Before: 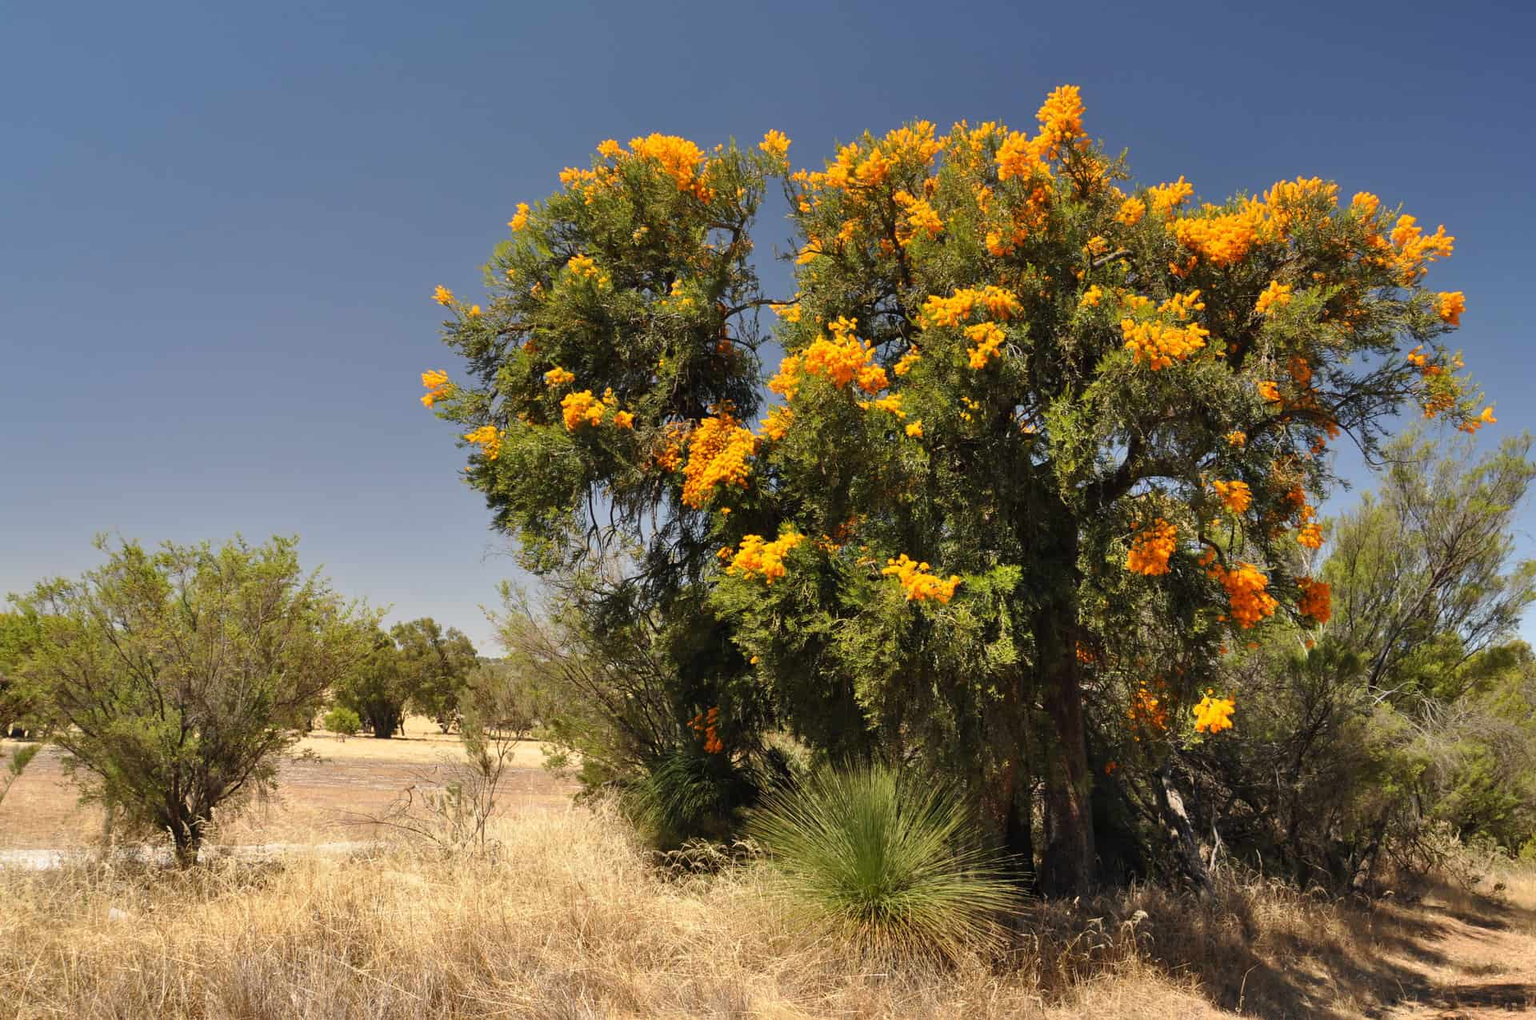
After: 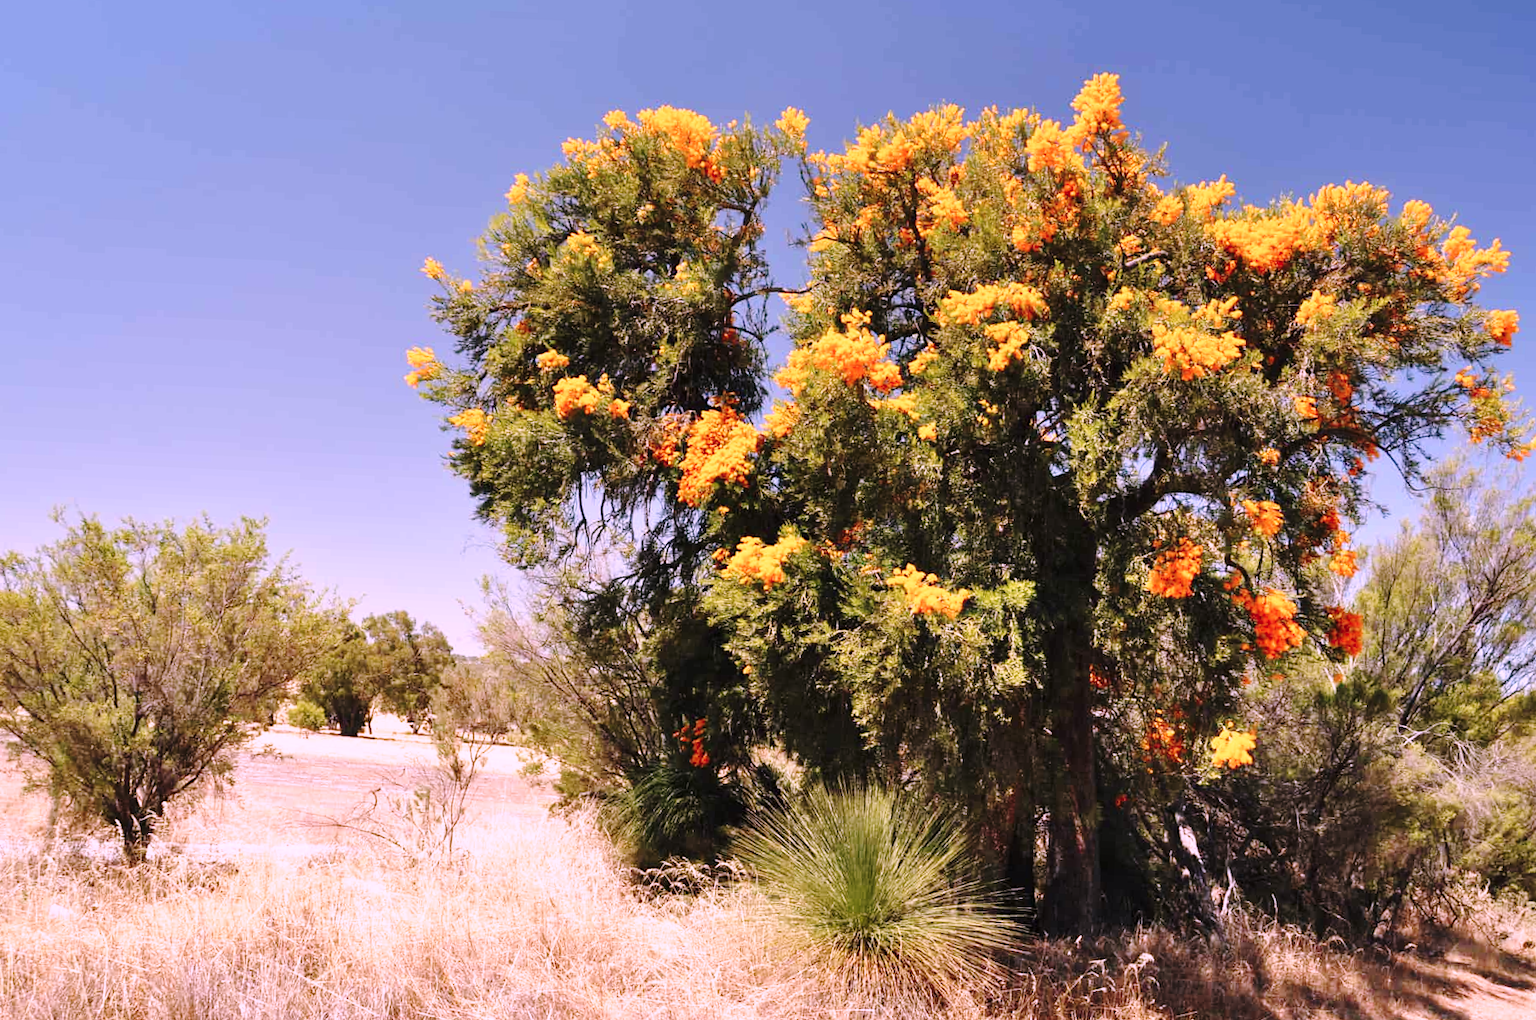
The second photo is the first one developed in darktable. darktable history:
base curve: curves: ch0 [(0, 0) (0.028, 0.03) (0.121, 0.232) (0.46, 0.748) (0.859, 0.968) (1, 1)], preserve colors none
color correction: highlights a* 16.14, highlights b* -20.73
crop and rotate: angle -2.44°
